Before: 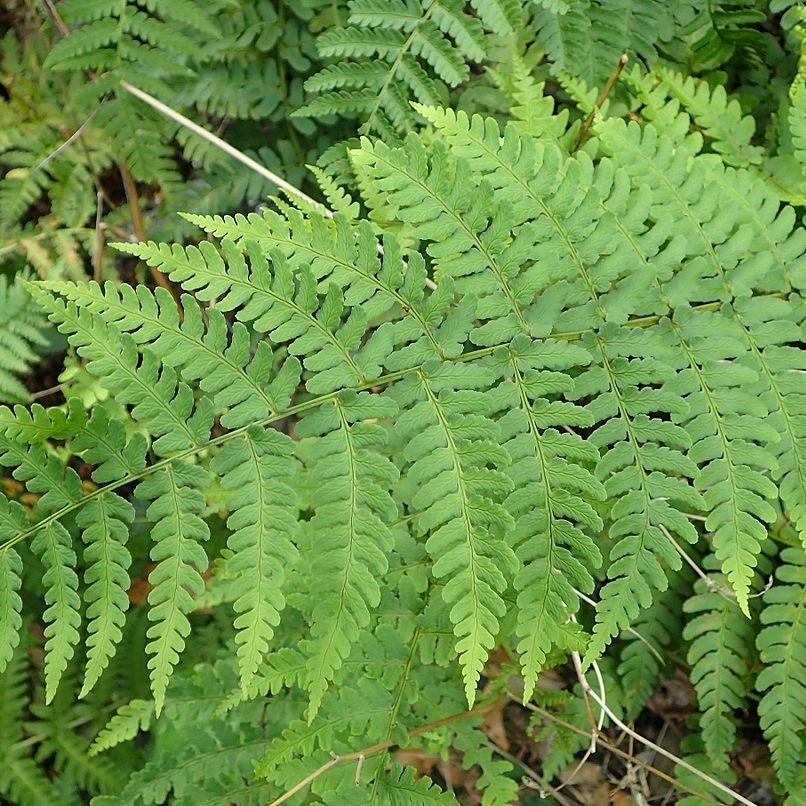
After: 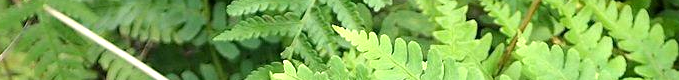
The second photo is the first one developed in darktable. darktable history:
exposure: black level correction 0.001, exposure 0.5 EV, compensate exposure bias true, compensate highlight preservation false
crop and rotate: left 9.644%, top 9.491%, right 6.021%, bottom 80.509%
